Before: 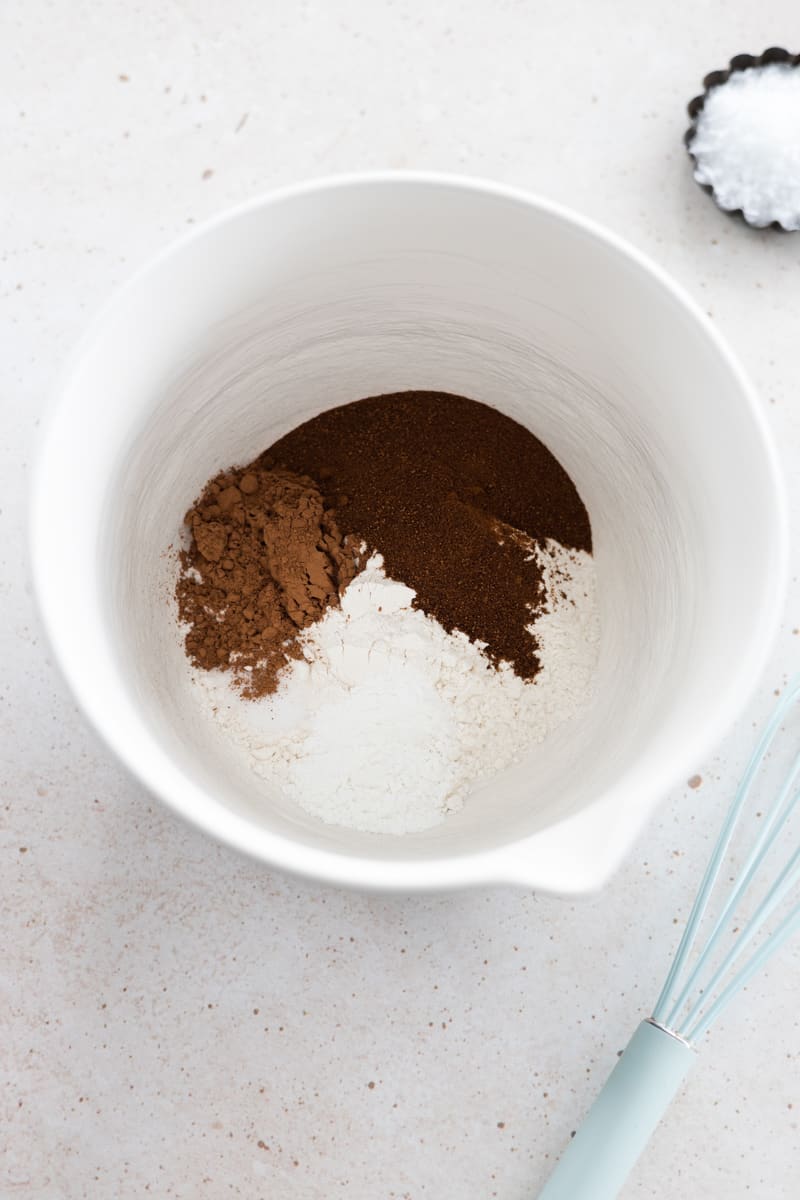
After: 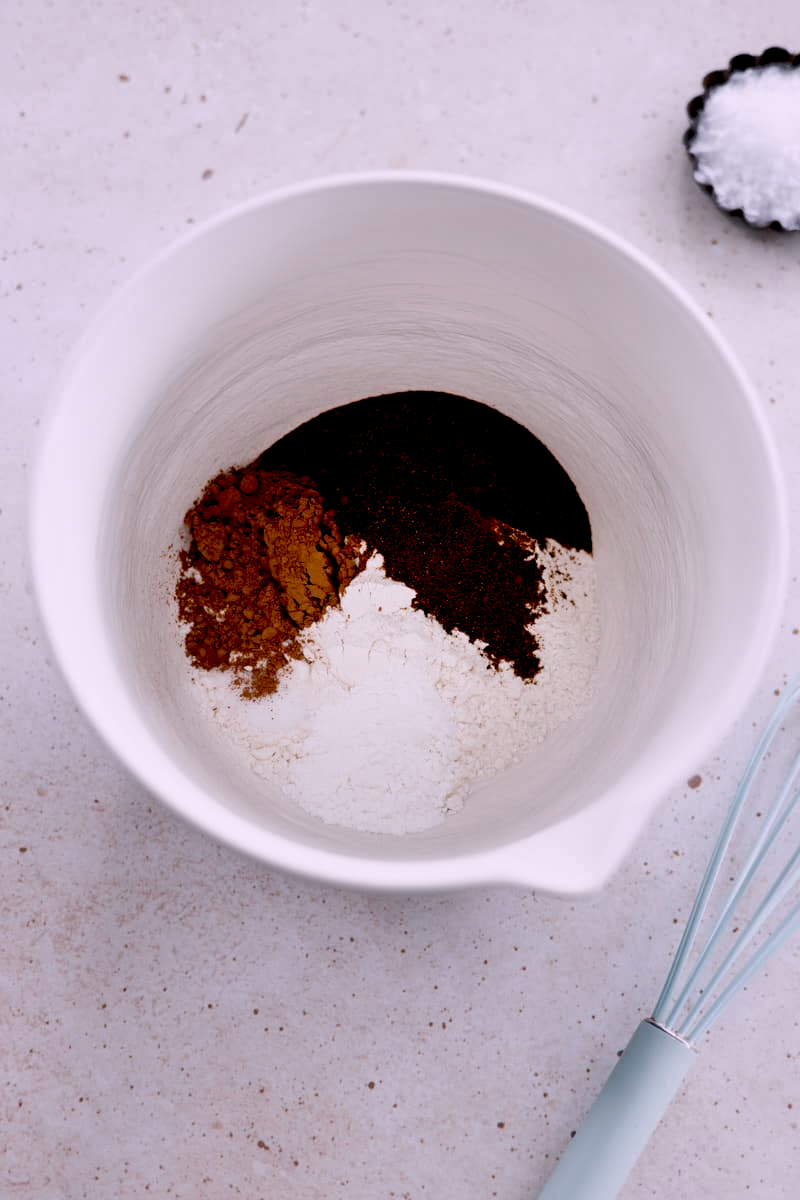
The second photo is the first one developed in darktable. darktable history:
shadows and highlights: shadows 60, soften with gaussian
white balance: red 1.05, blue 1.072
exposure: black level correction 0.046, exposure -0.228 EV, compensate highlight preservation false
